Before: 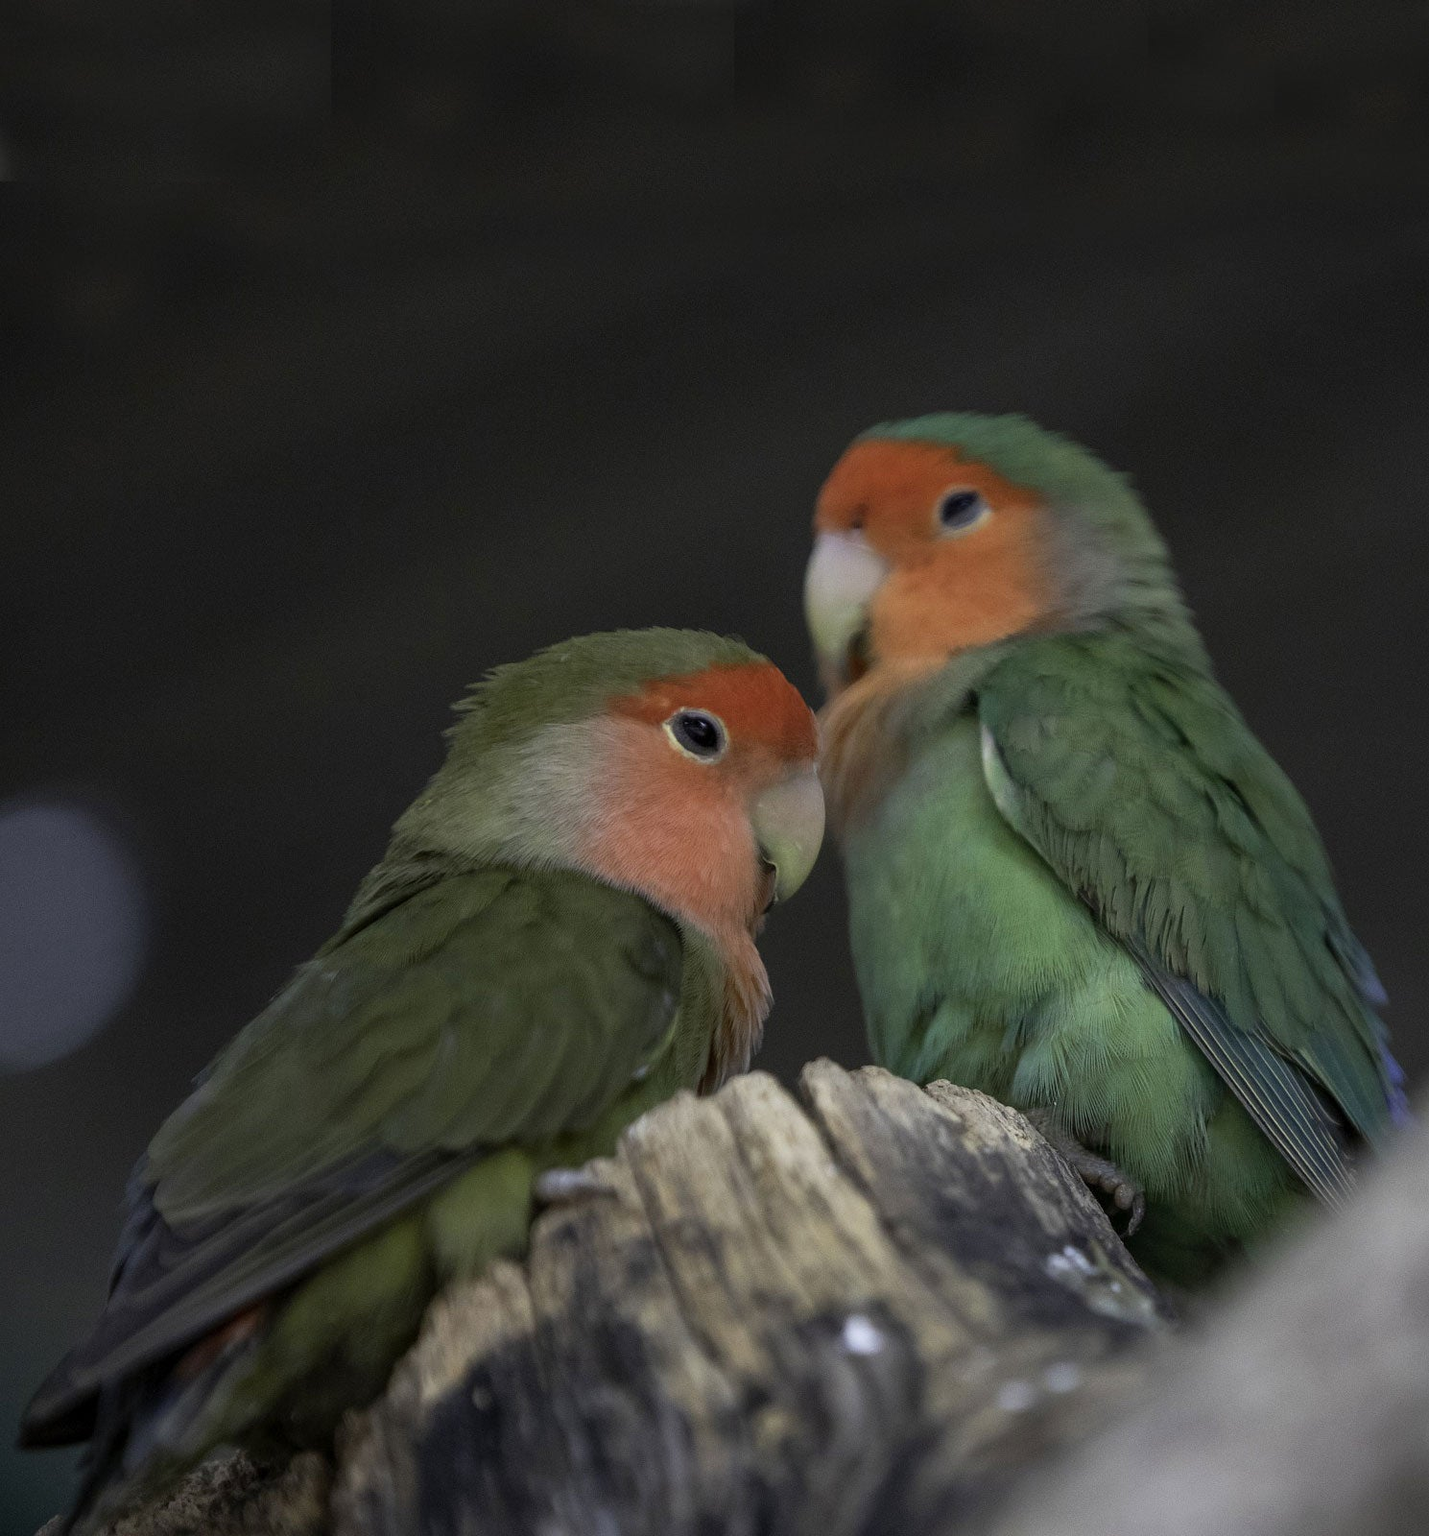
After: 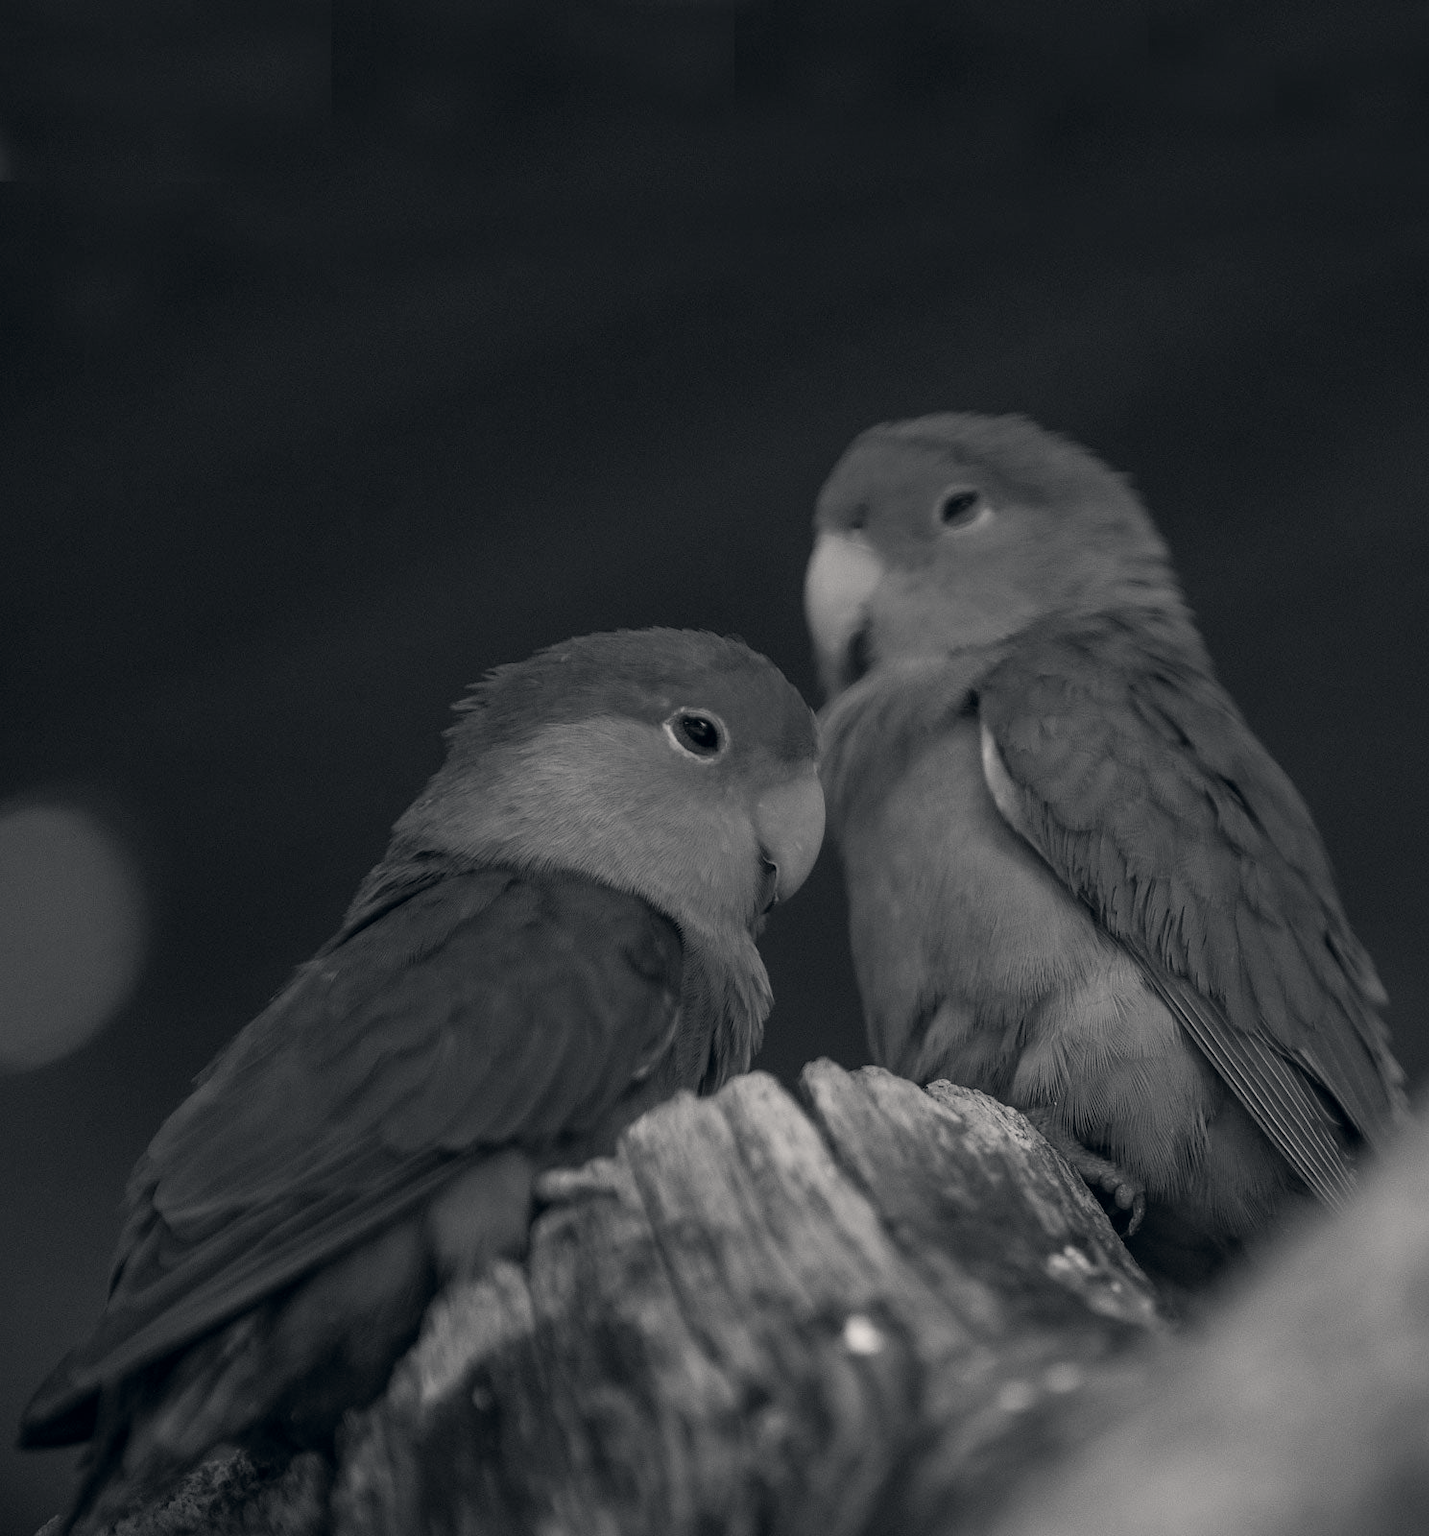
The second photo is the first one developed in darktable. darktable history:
color calibration: output gray [0.18, 0.41, 0.41, 0], gray › normalize channels true, illuminant same as pipeline (D50), adaptation XYZ, x 0.346, y 0.359, gamut compression 0
color correction: highlights a* 2.75, highlights b* 5, shadows a* -2.04, shadows b* -4.84, saturation 0.8
